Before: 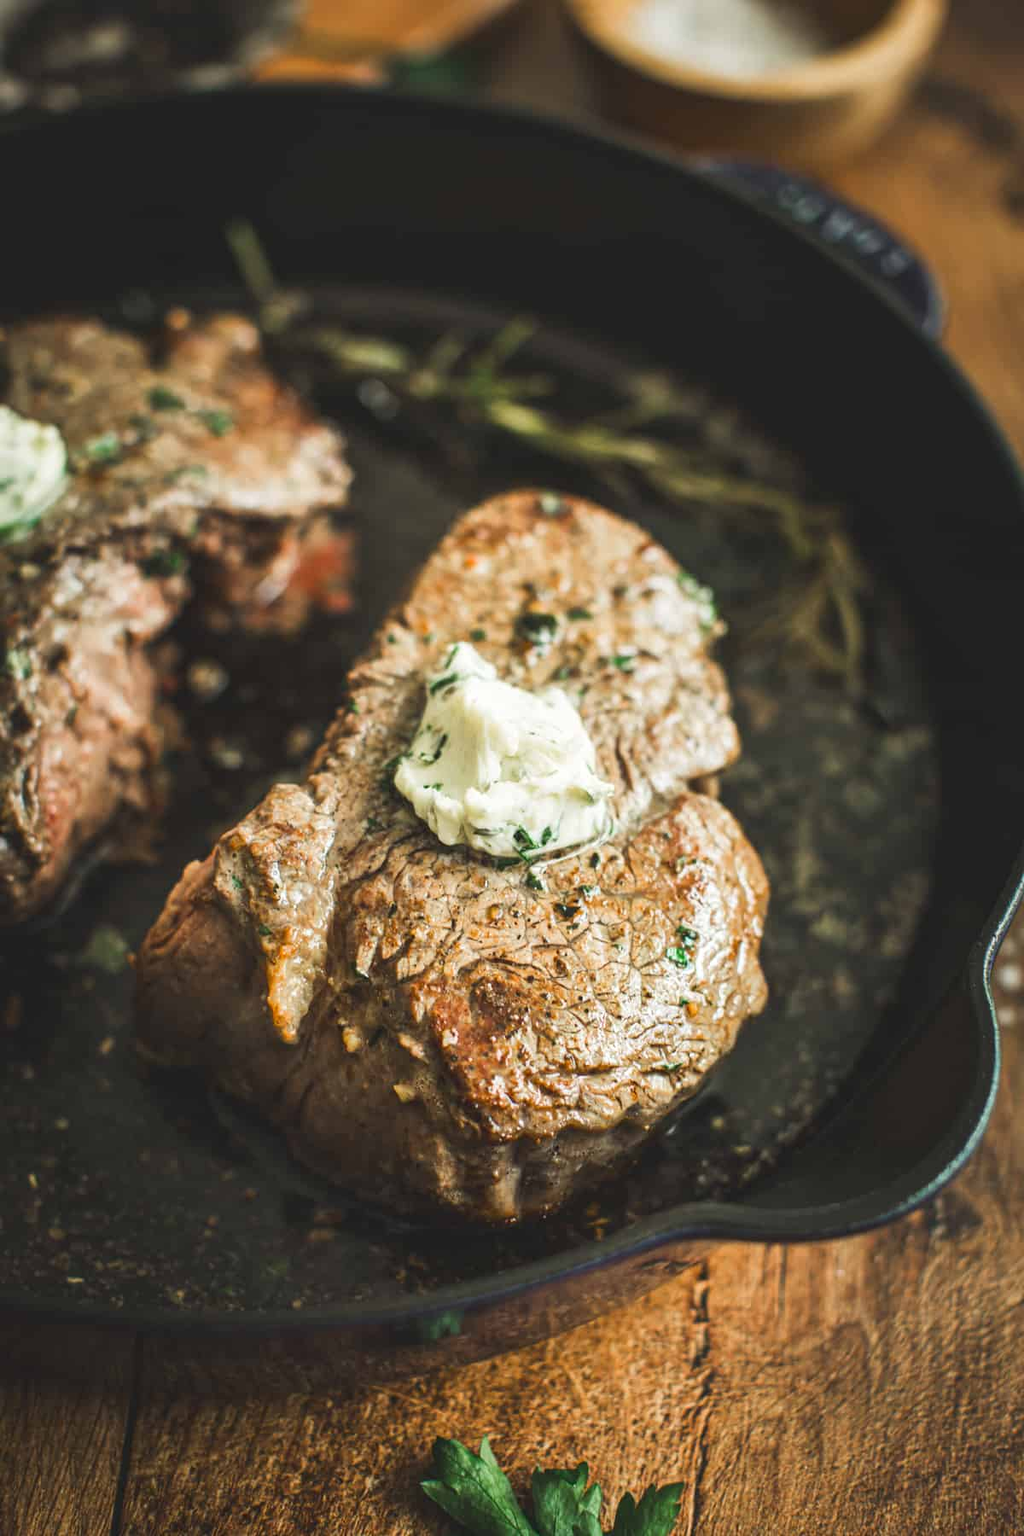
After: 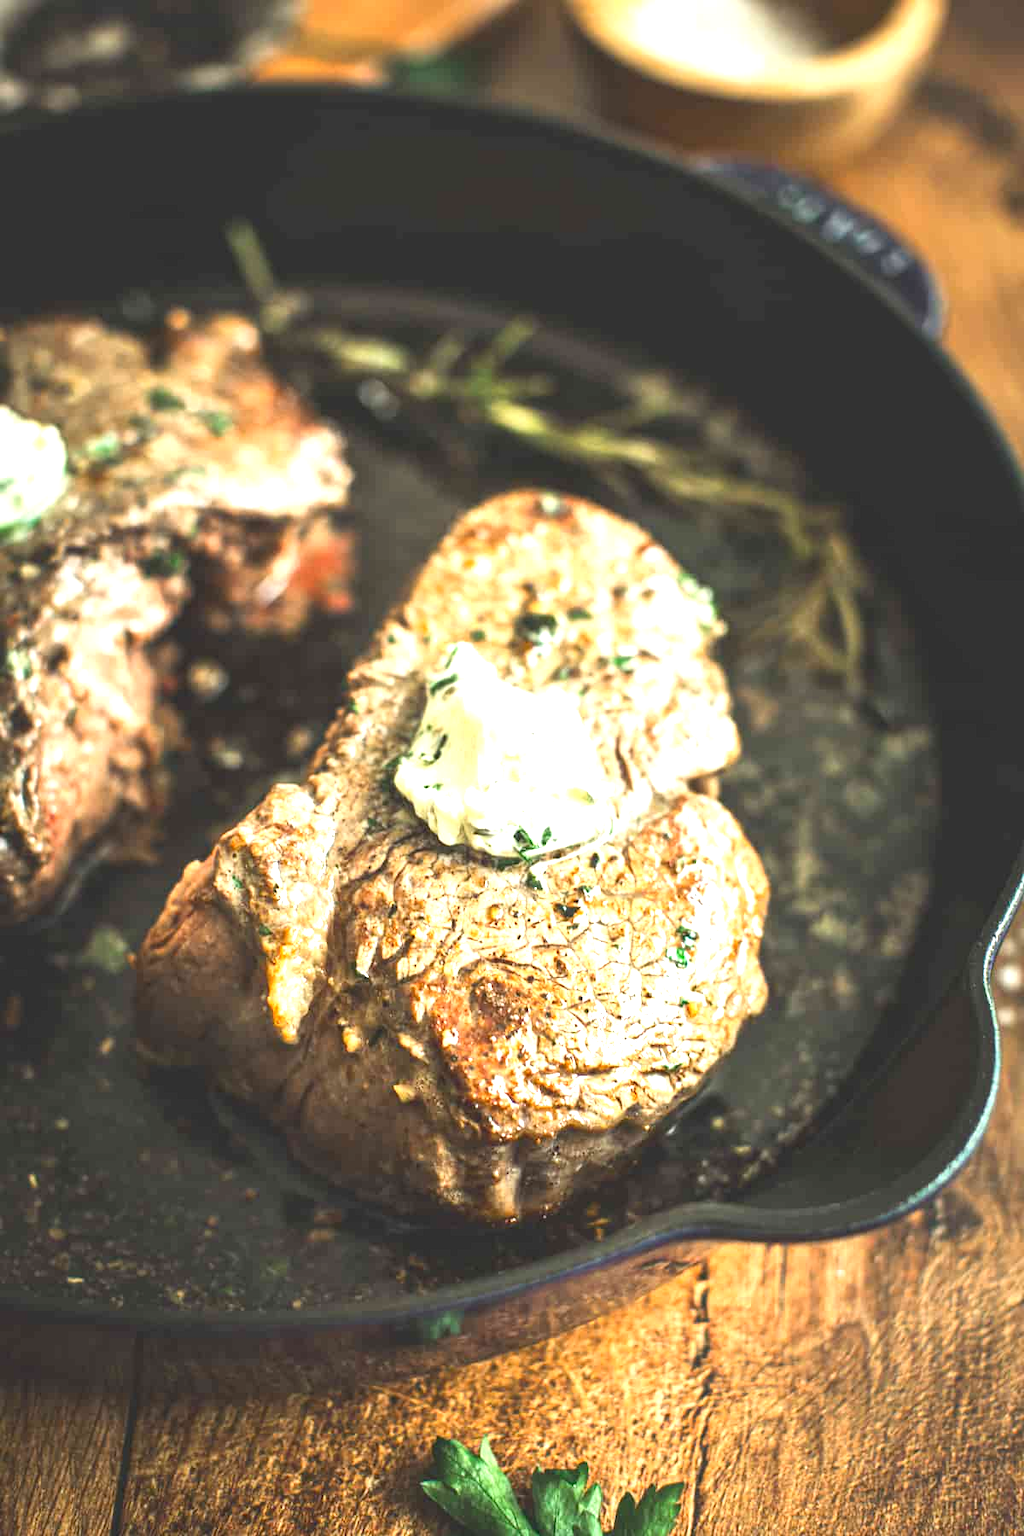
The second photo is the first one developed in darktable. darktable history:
exposure: black level correction 0, exposure 1.2 EV, compensate exposure bias true, compensate highlight preservation false
contrast brightness saturation: contrast 0.08, saturation 0.02
